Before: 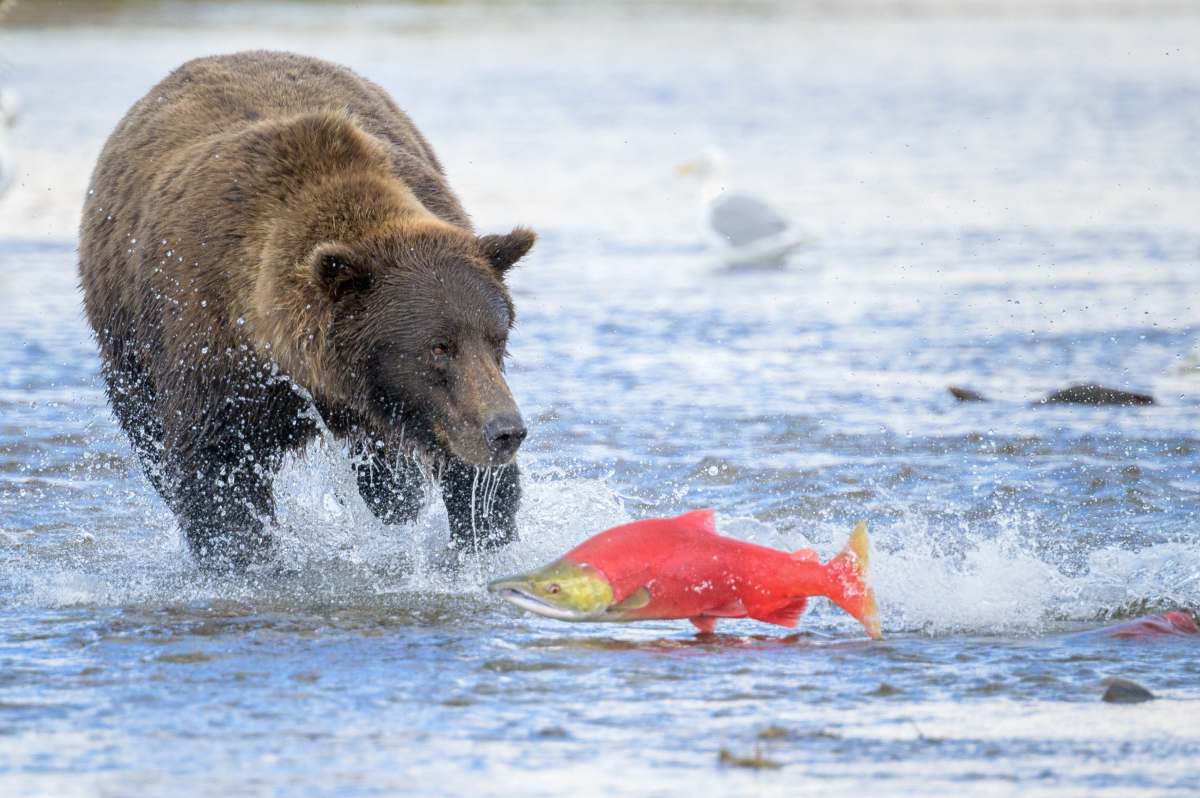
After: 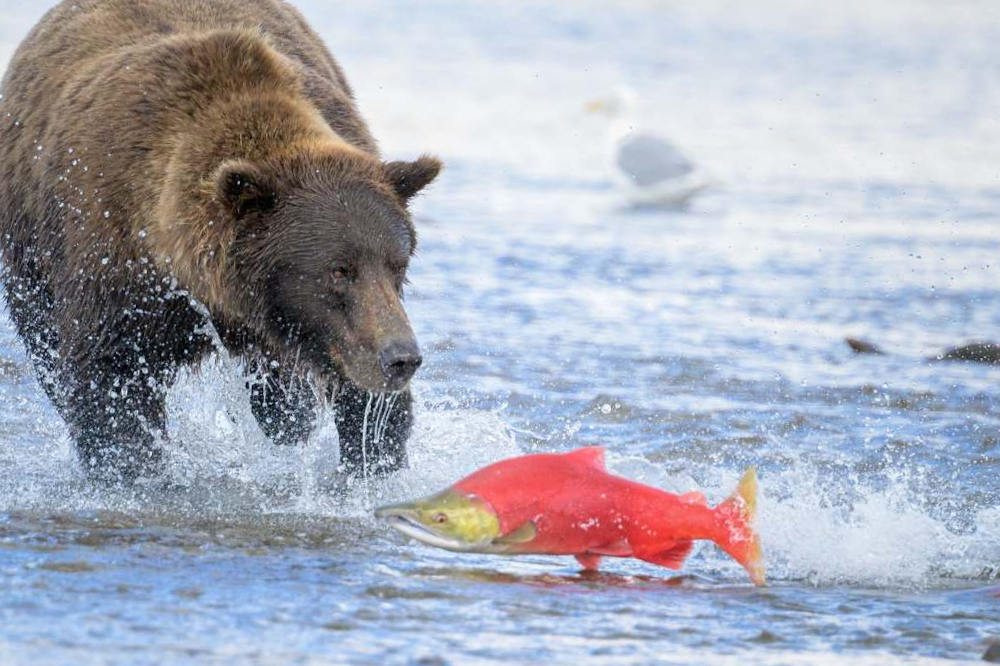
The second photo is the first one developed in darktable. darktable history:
crop and rotate: angle -3.12°, left 5.322%, top 5.194%, right 4.648%, bottom 4.637%
